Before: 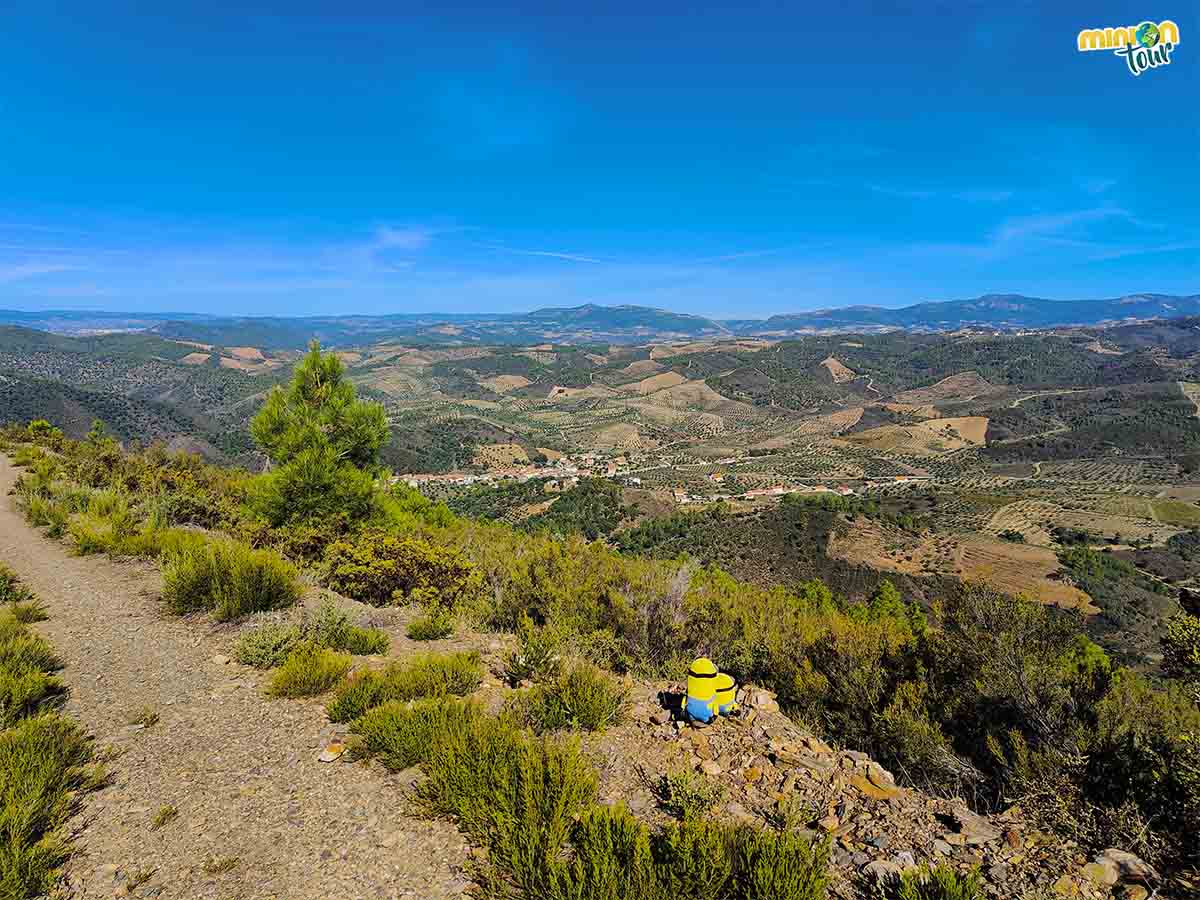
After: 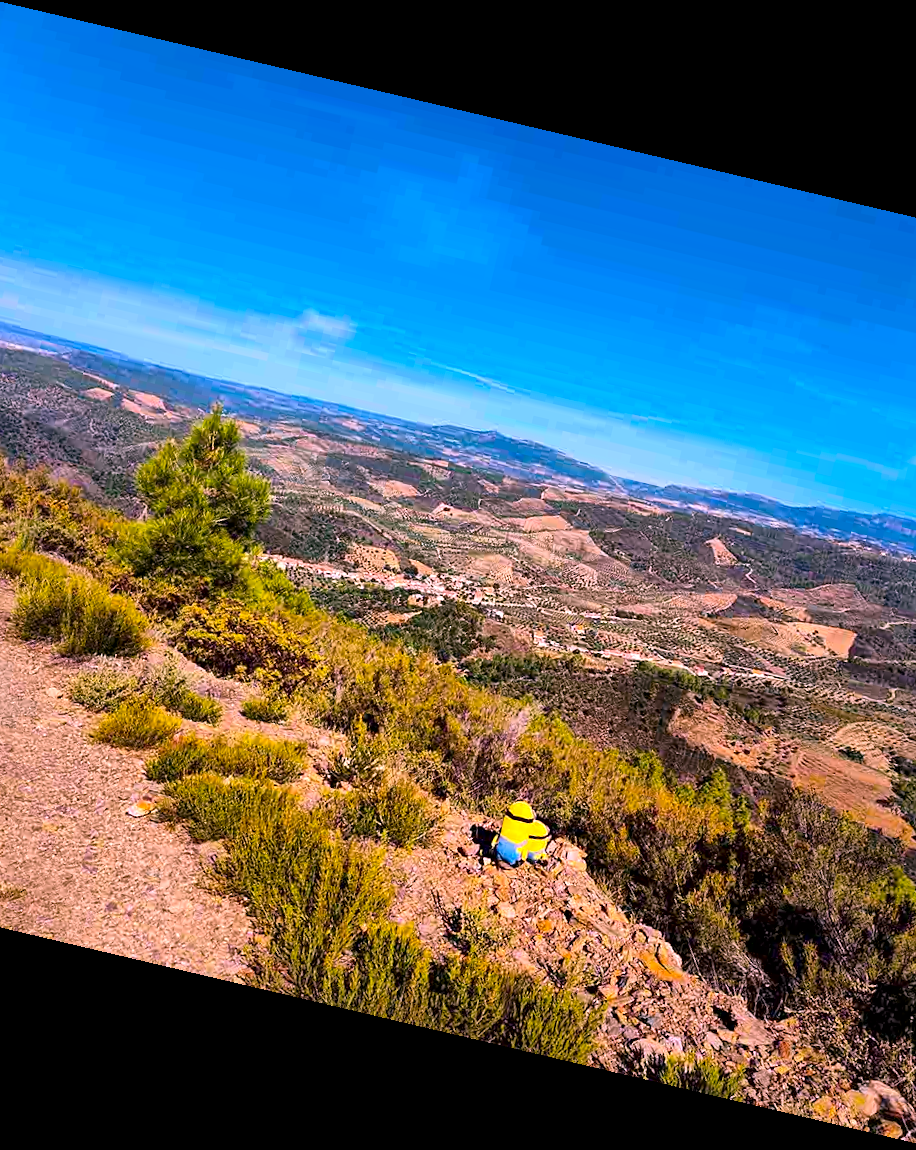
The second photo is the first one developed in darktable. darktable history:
crop and rotate: left 15.754%, right 17.579%
rotate and perspective: rotation 13.27°, automatic cropping off
base curve: exposure shift 0, preserve colors none
color correction: highlights a* -0.182, highlights b* -0.124
local contrast: mode bilateral grid, contrast 100, coarseness 100, detail 165%, midtone range 0.2
white balance: red 1.188, blue 1.11
exposure: exposure 0.128 EV, compensate highlight preservation false
